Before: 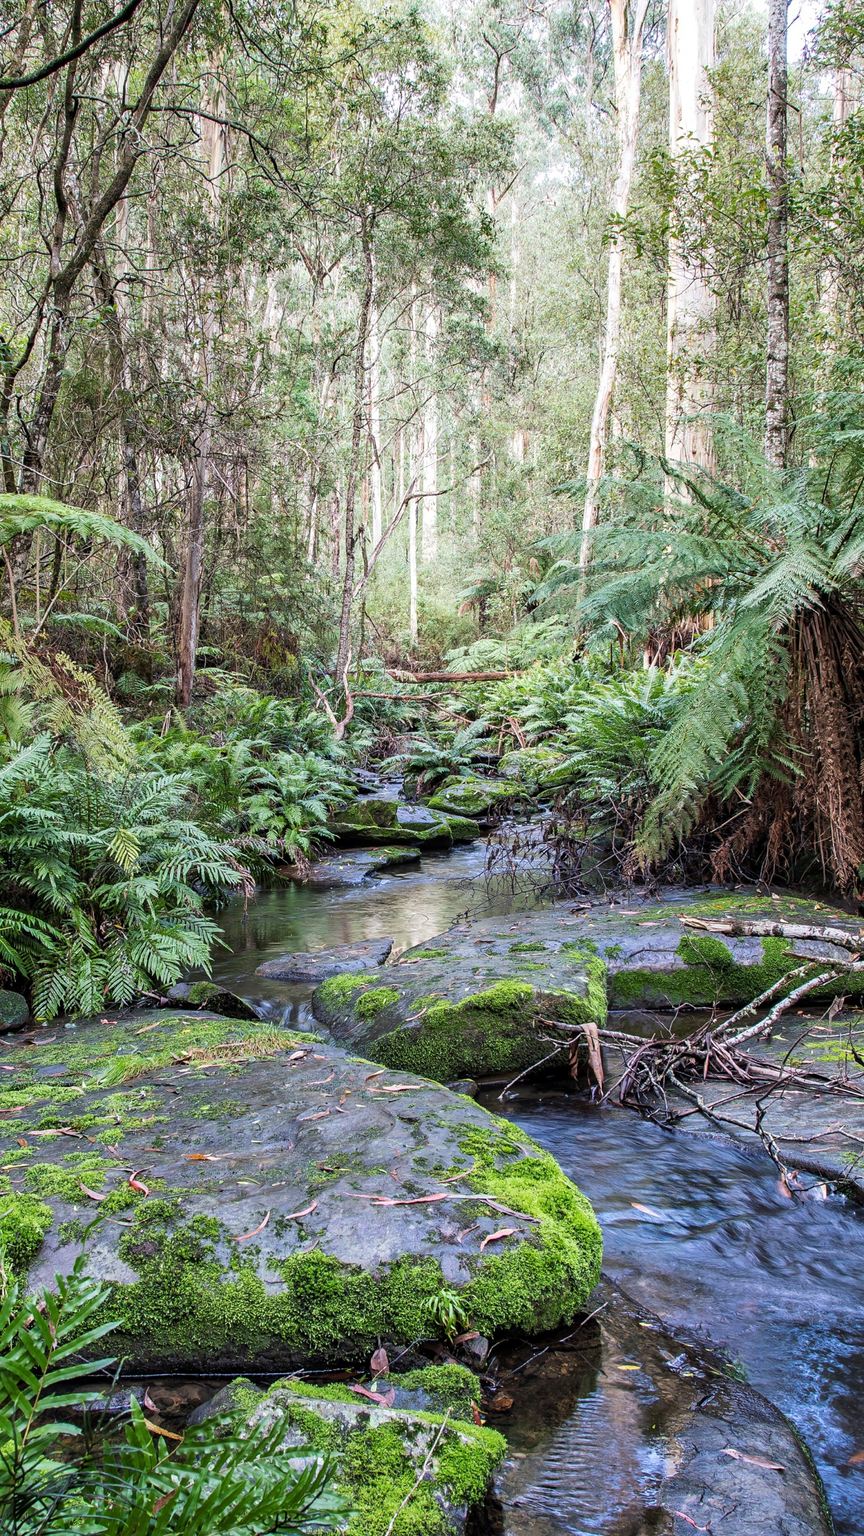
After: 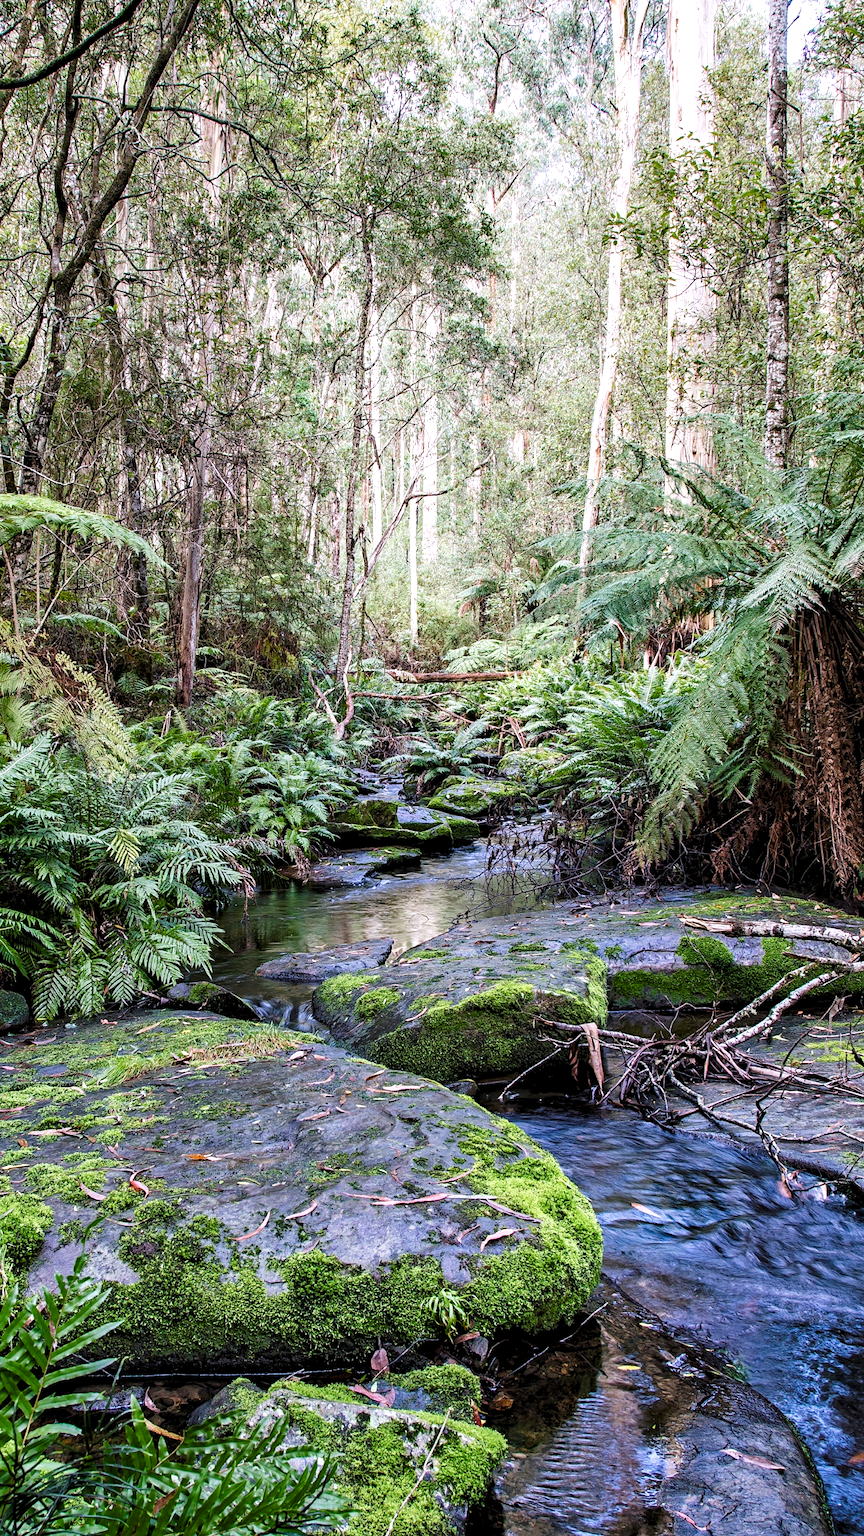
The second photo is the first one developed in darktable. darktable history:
color balance rgb: shadows lift › luminance -20.39%, highlights gain › chroma 2.015%, highlights gain › hue 293.18°, perceptual saturation grading › global saturation 20%, perceptual saturation grading › highlights -50.027%, perceptual saturation grading › shadows 30.015%, global vibrance 15.345%
levels: levels [0.062, 0.494, 0.925]
haze removal: strength 0.3, distance 0.249, compatibility mode true, adaptive false
